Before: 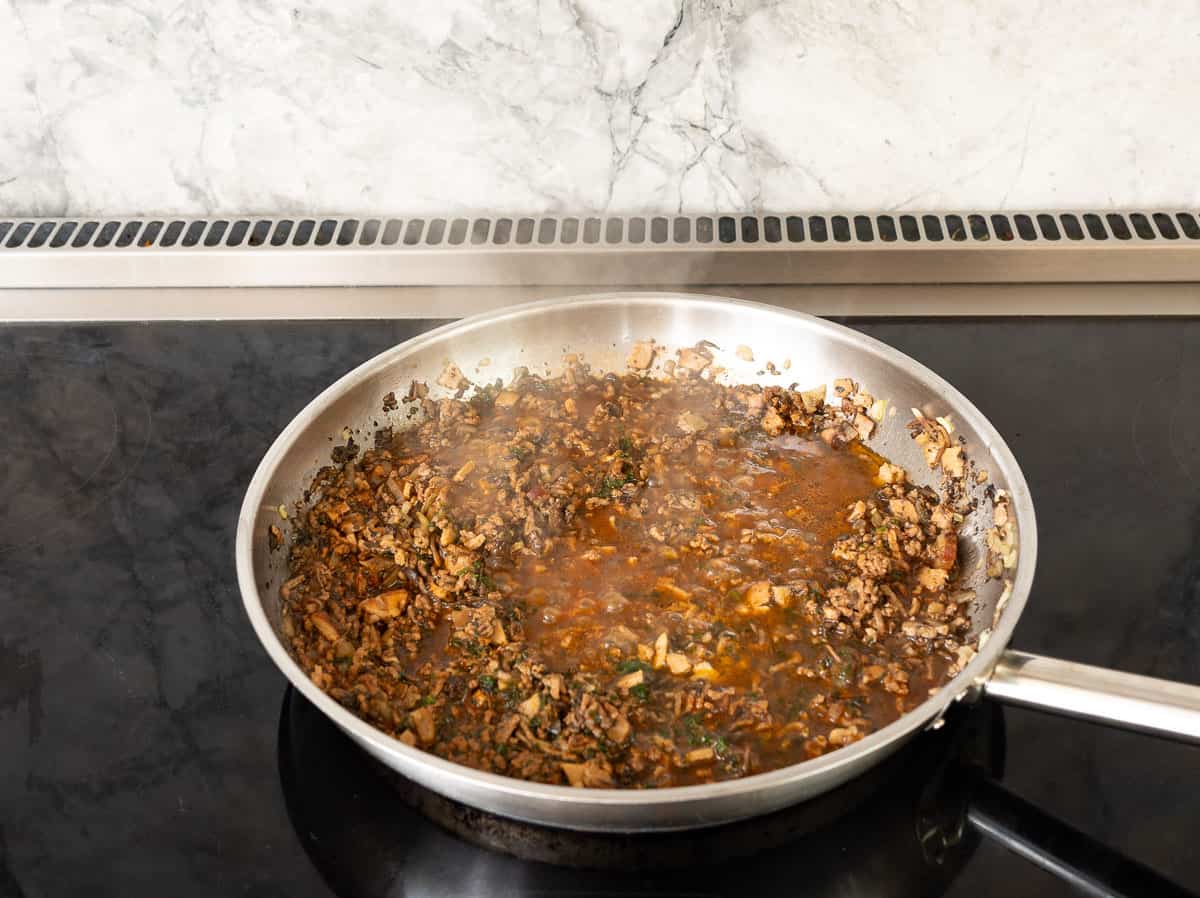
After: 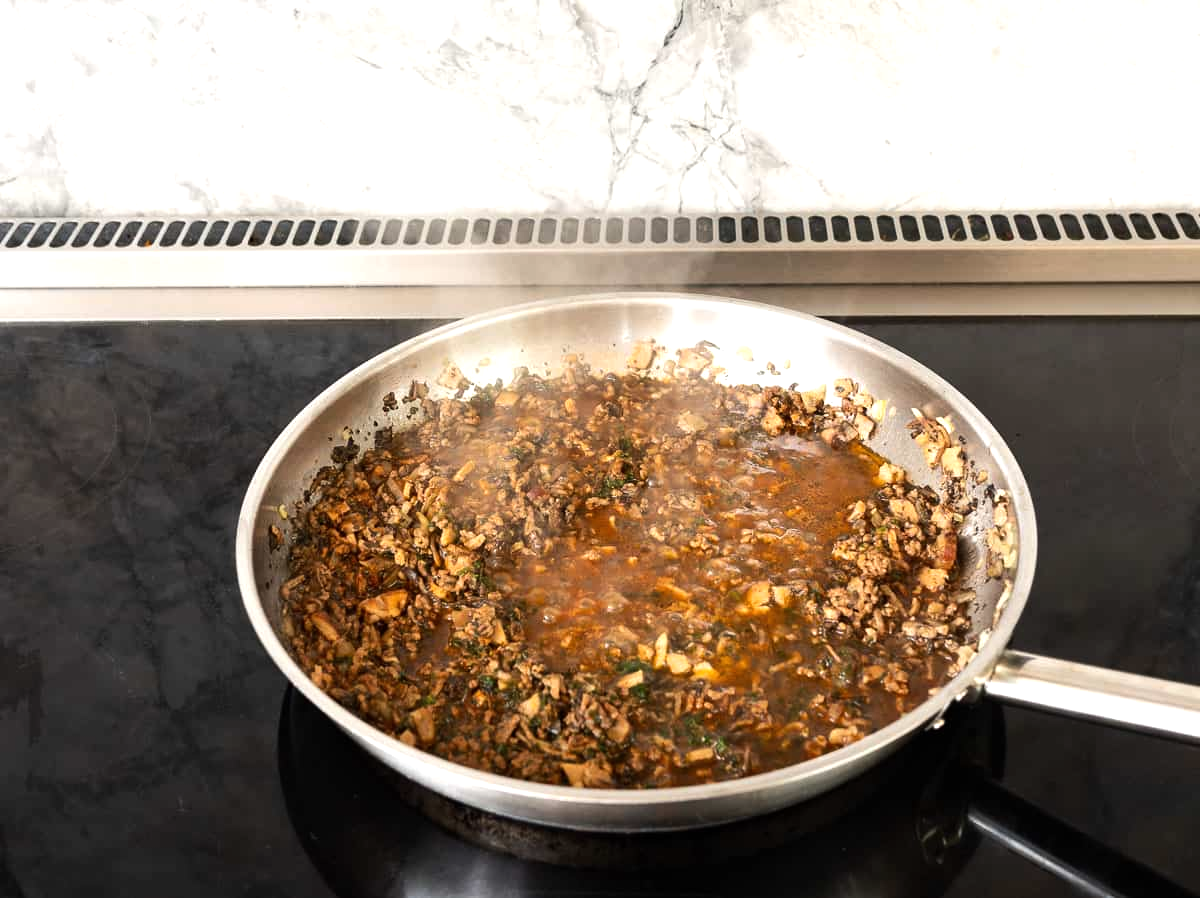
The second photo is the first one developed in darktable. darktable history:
tone equalizer: -8 EV -0.409 EV, -7 EV -0.413 EV, -6 EV -0.342 EV, -5 EV -0.194 EV, -3 EV 0.24 EV, -2 EV 0.333 EV, -1 EV 0.392 EV, +0 EV 0.432 EV, edges refinement/feathering 500, mask exposure compensation -1.57 EV, preserve details no
